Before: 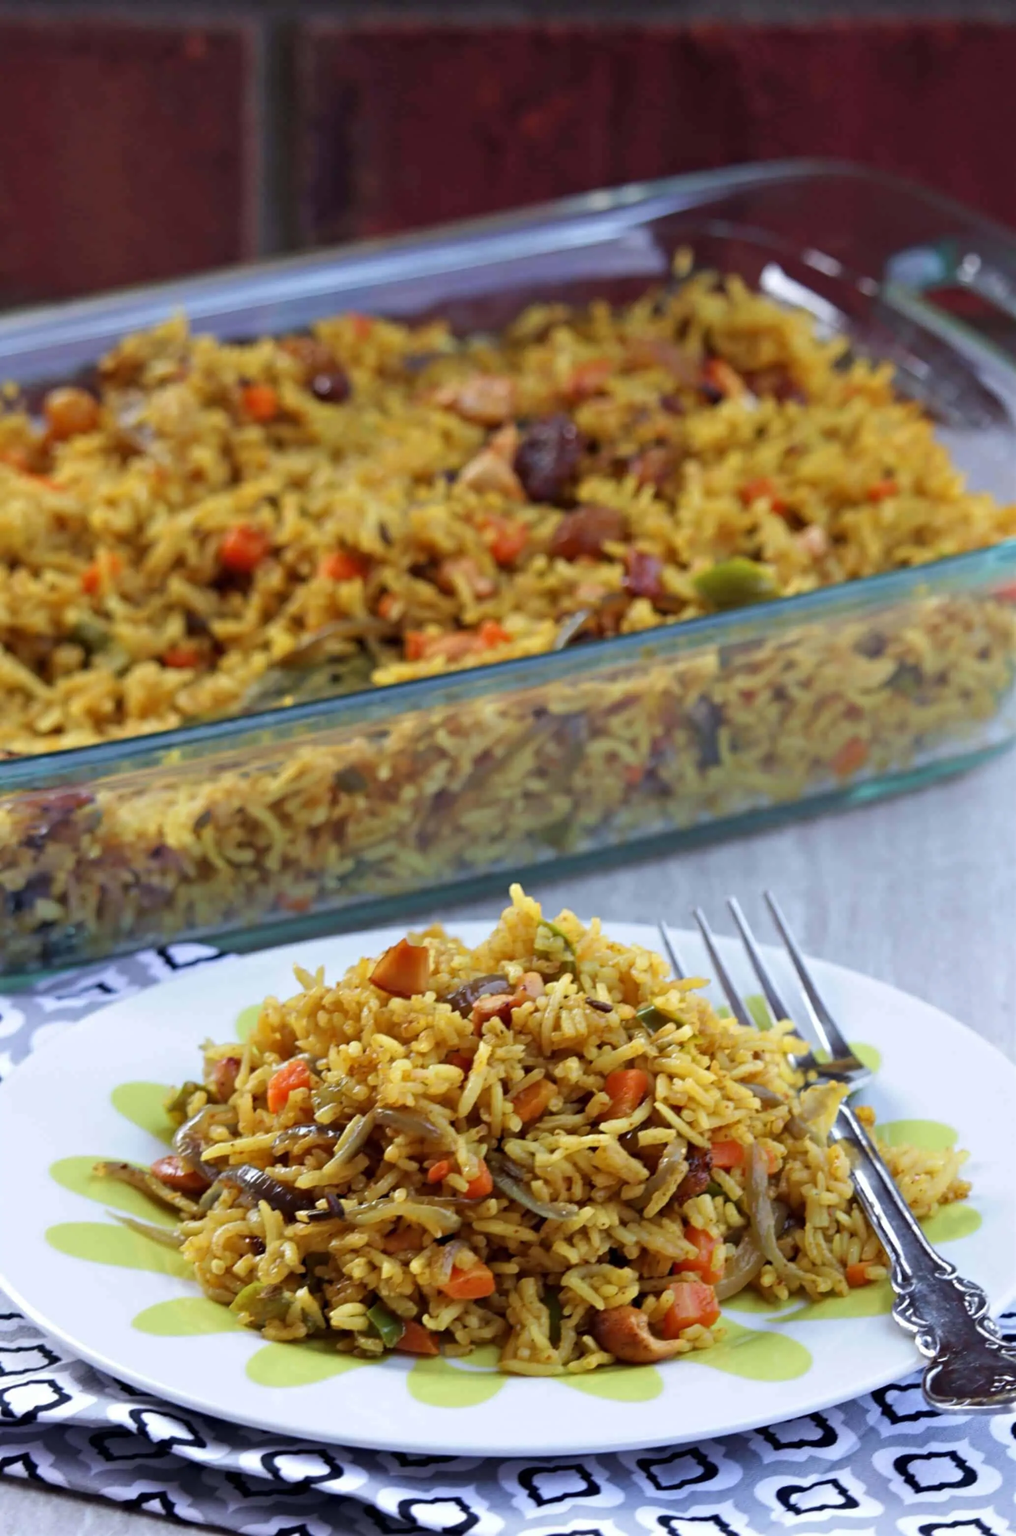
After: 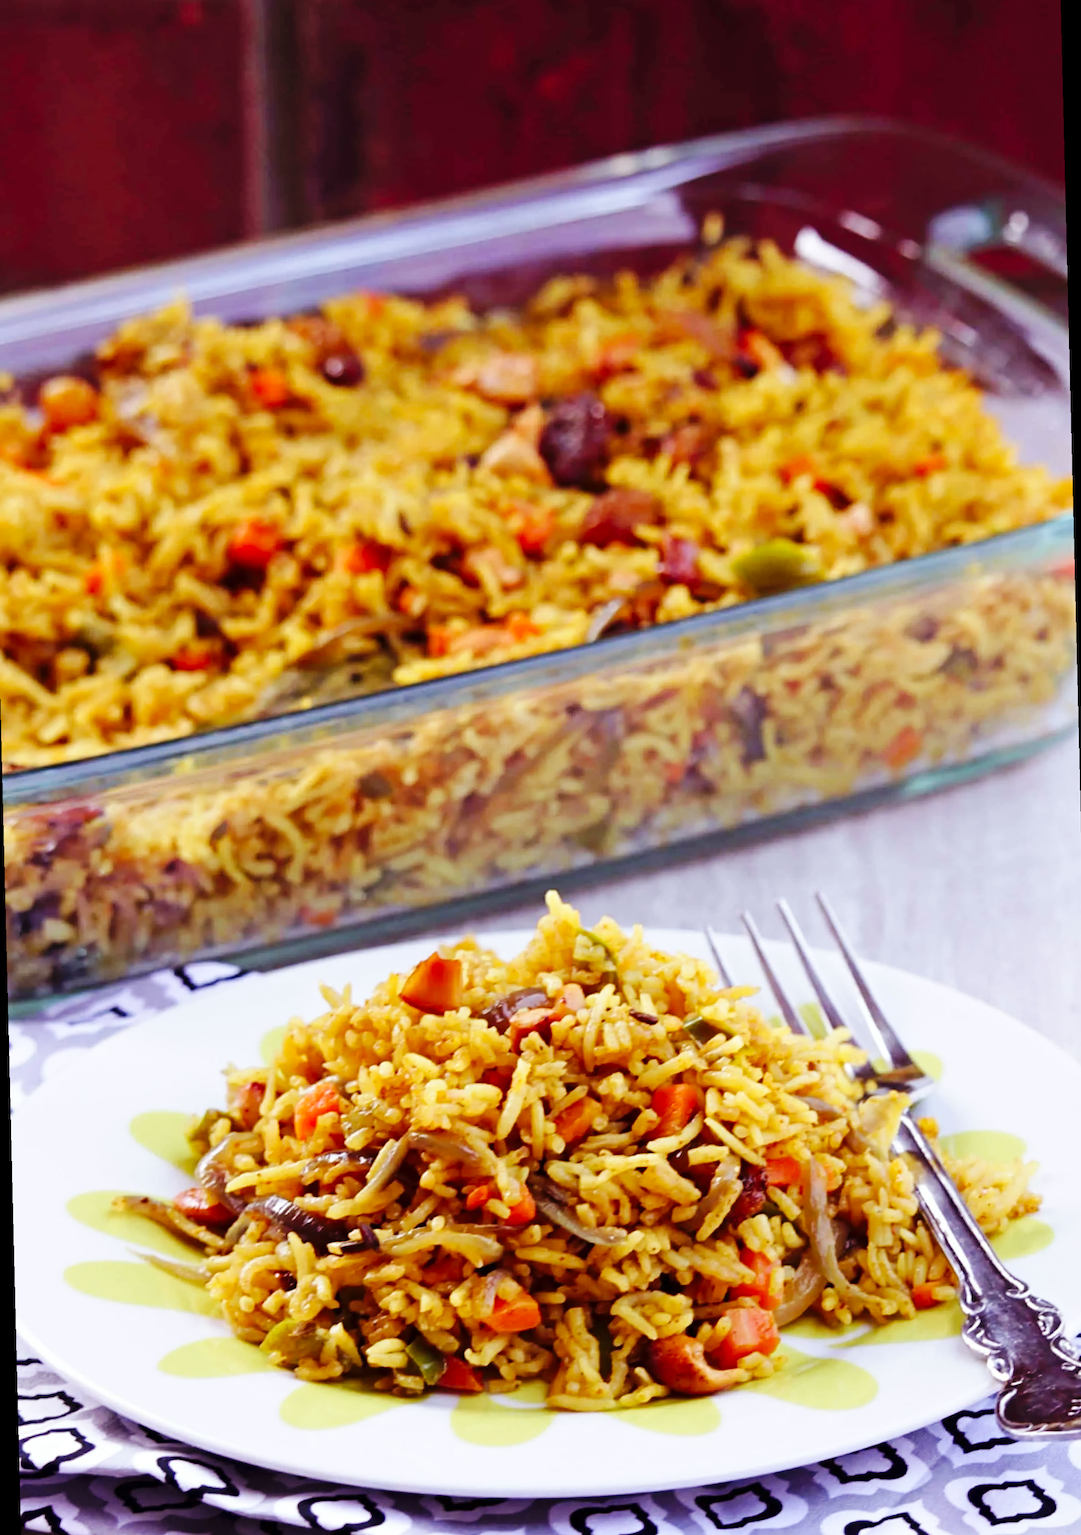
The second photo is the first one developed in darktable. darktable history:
rotate and perspective: rotation -1.42°, crop left 0.016, crop right 0.984, crop top 0.035, crop bottom 0.965
rgb levels: mode RGB, independent channels, levels [[0, 0.474, 1], [0, 0.5, 1], [0, 0.5, 1]]
vignetting: fall-off start 116.67%, fall-off radius 59.26%, brightness -0.31, saturation -0.056
base curve: curves: ch0 [(0, 0) (0.036, 0.025) (0.121, 0.166) (0.206, 0.329) (0.605, 0.79) (1, 1)], preserve colors none
